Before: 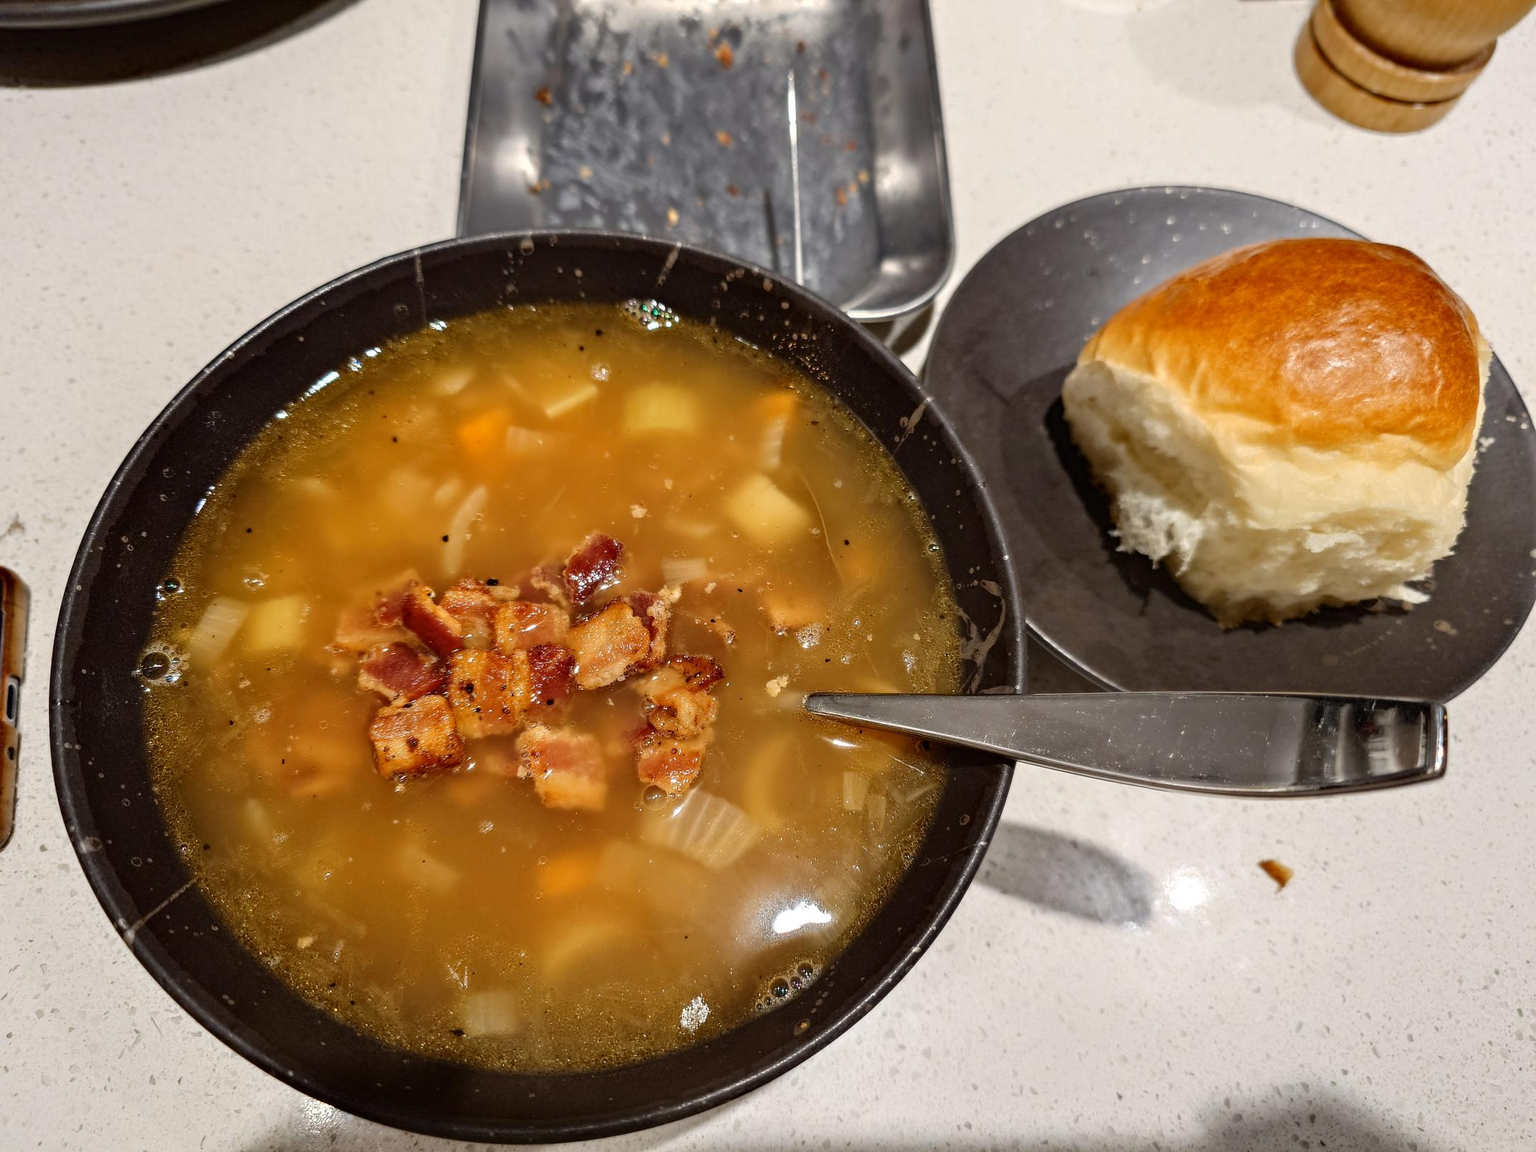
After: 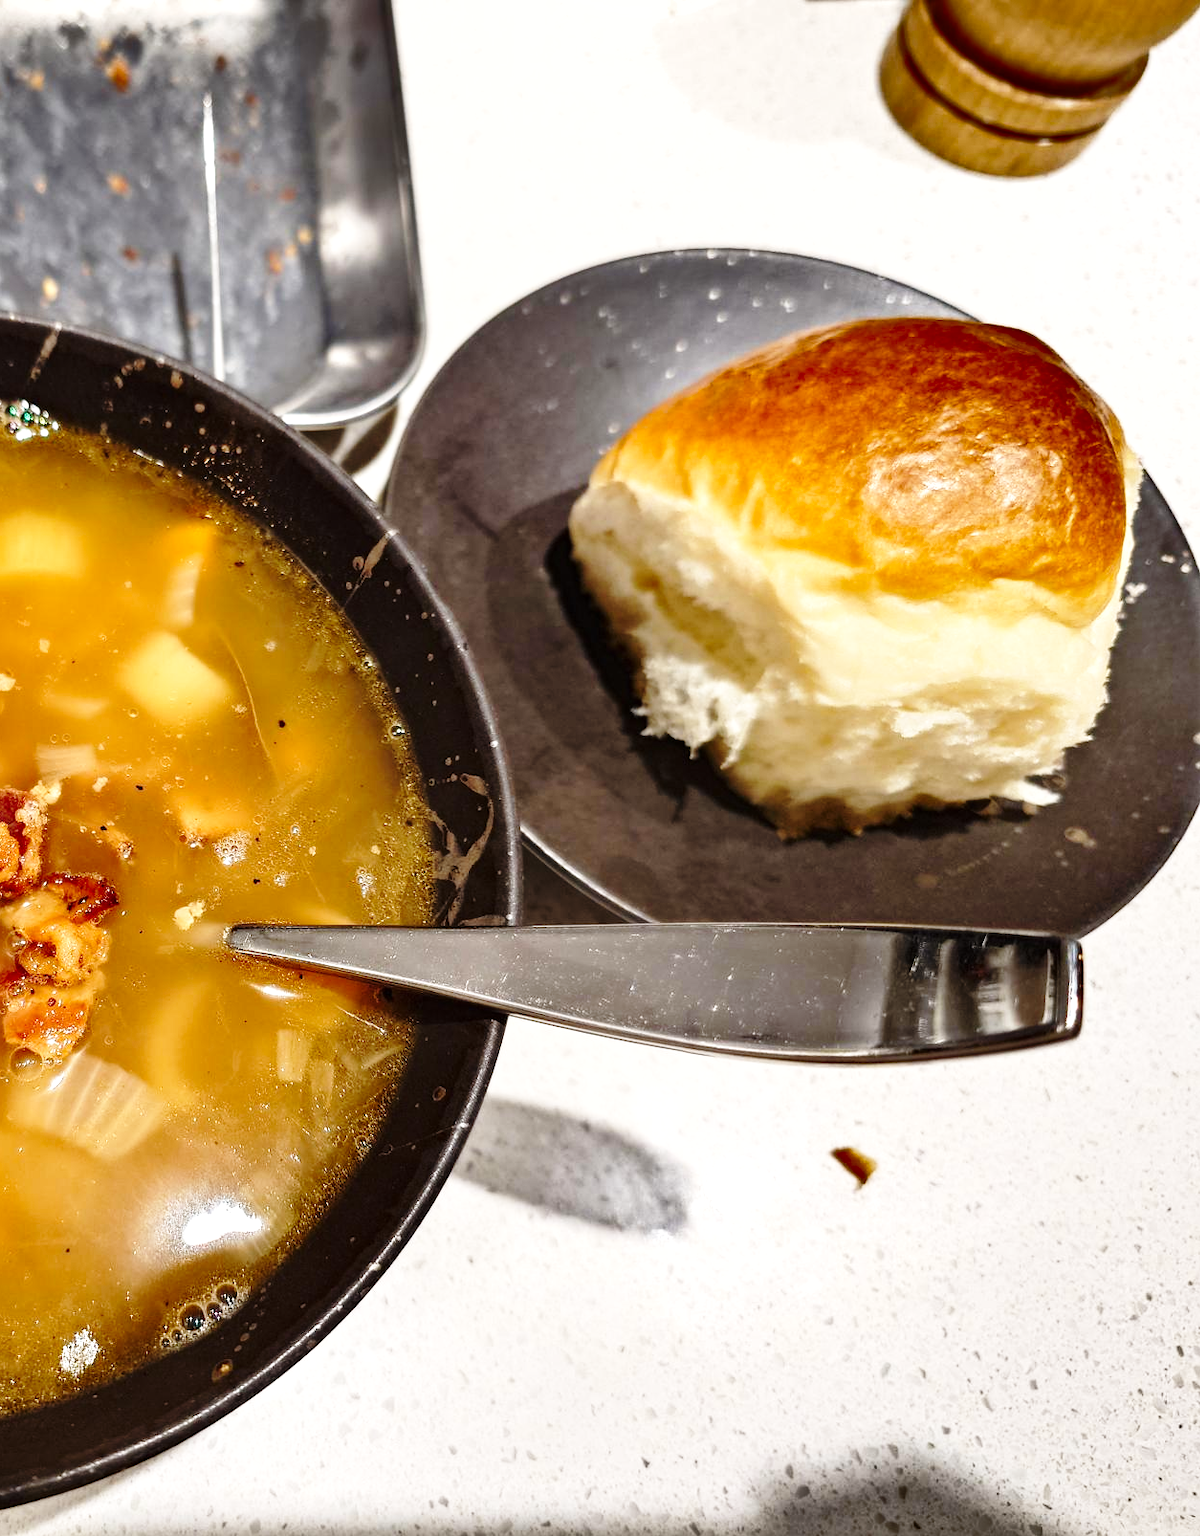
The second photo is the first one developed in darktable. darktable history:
base curve: curves: ch0 [(0, 0) (0.028, 0.03) (0.121, 0.232) (0.46, 0.748) (0.859, 0.968) (1, 1)], preserve colors none
shadows and highlights: radius 171.16, shadows 27, white point adjustment 3.13, highlights -67.95, soften with gaussian
crop: left 41.402%
